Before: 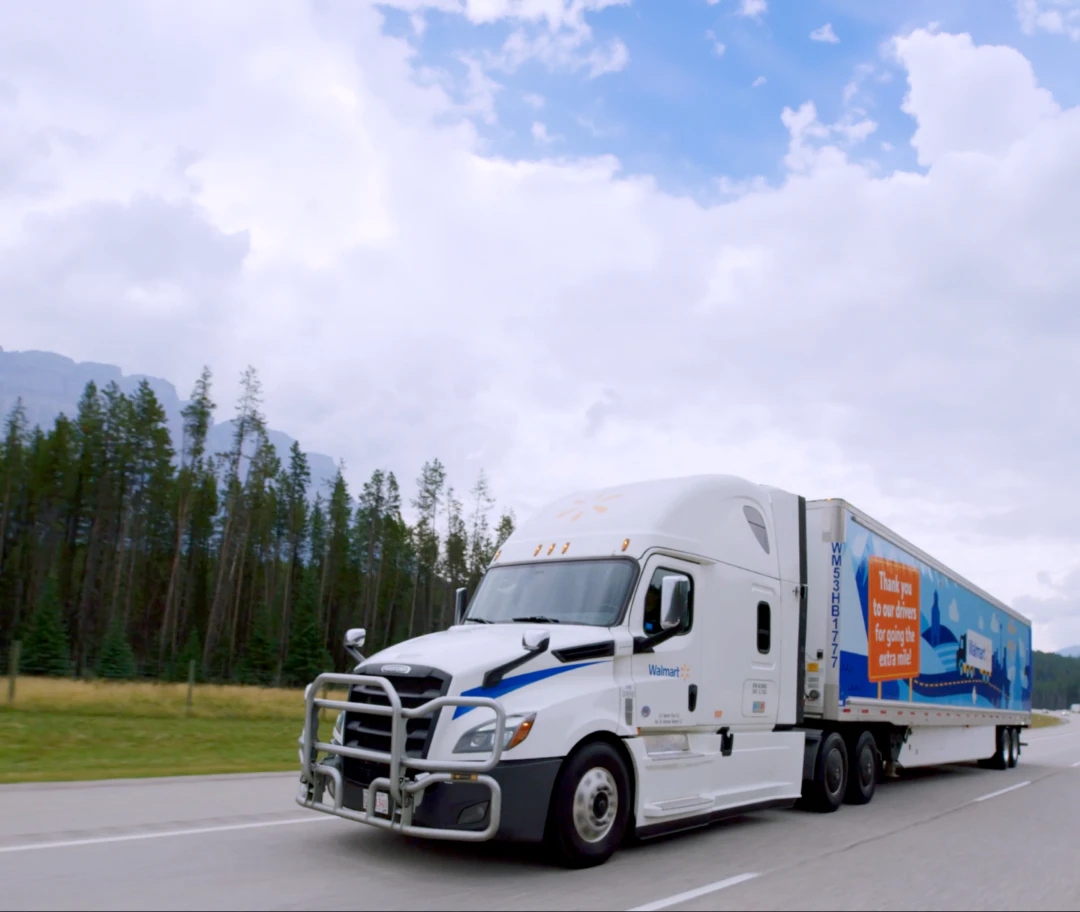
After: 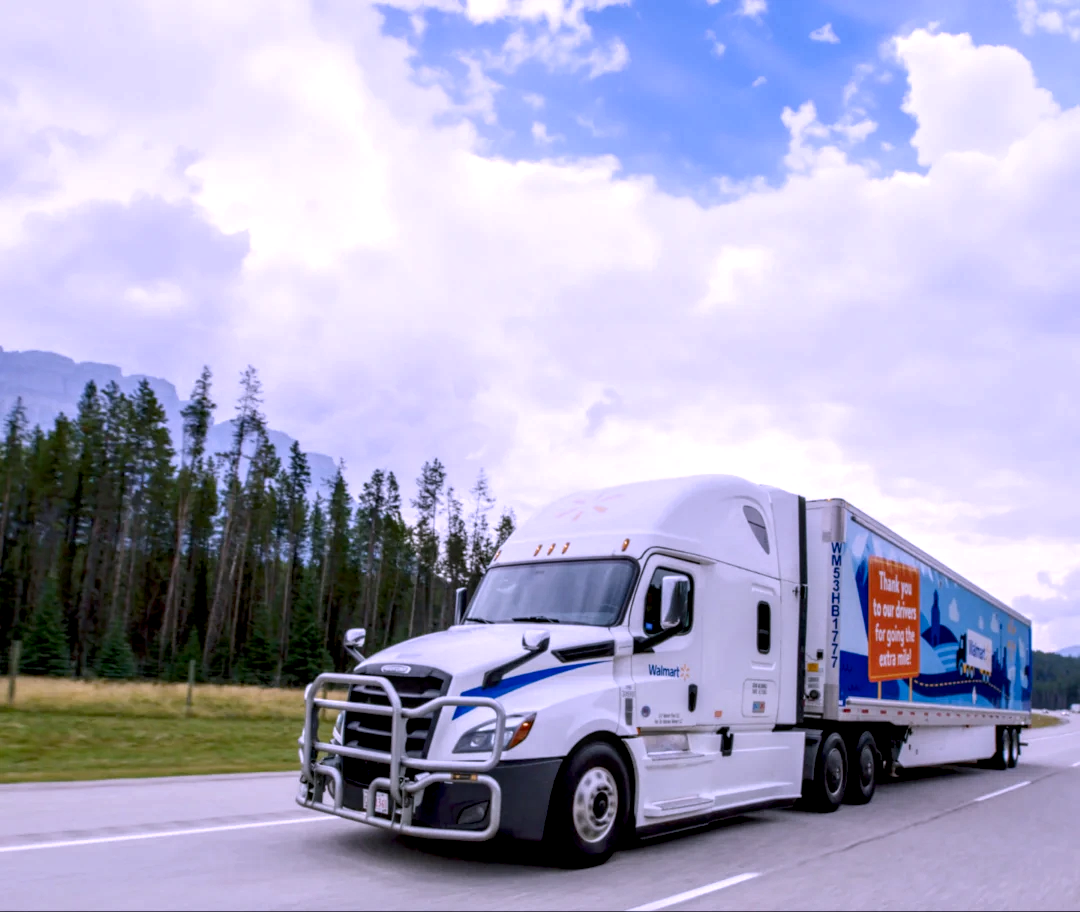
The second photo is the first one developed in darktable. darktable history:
color correction: highlights a* 0.003, highlights b* -0.283
white balance: red 1.042, blue 1.17
local contrast: highlights 0%, shadows 0%, detail 182%
